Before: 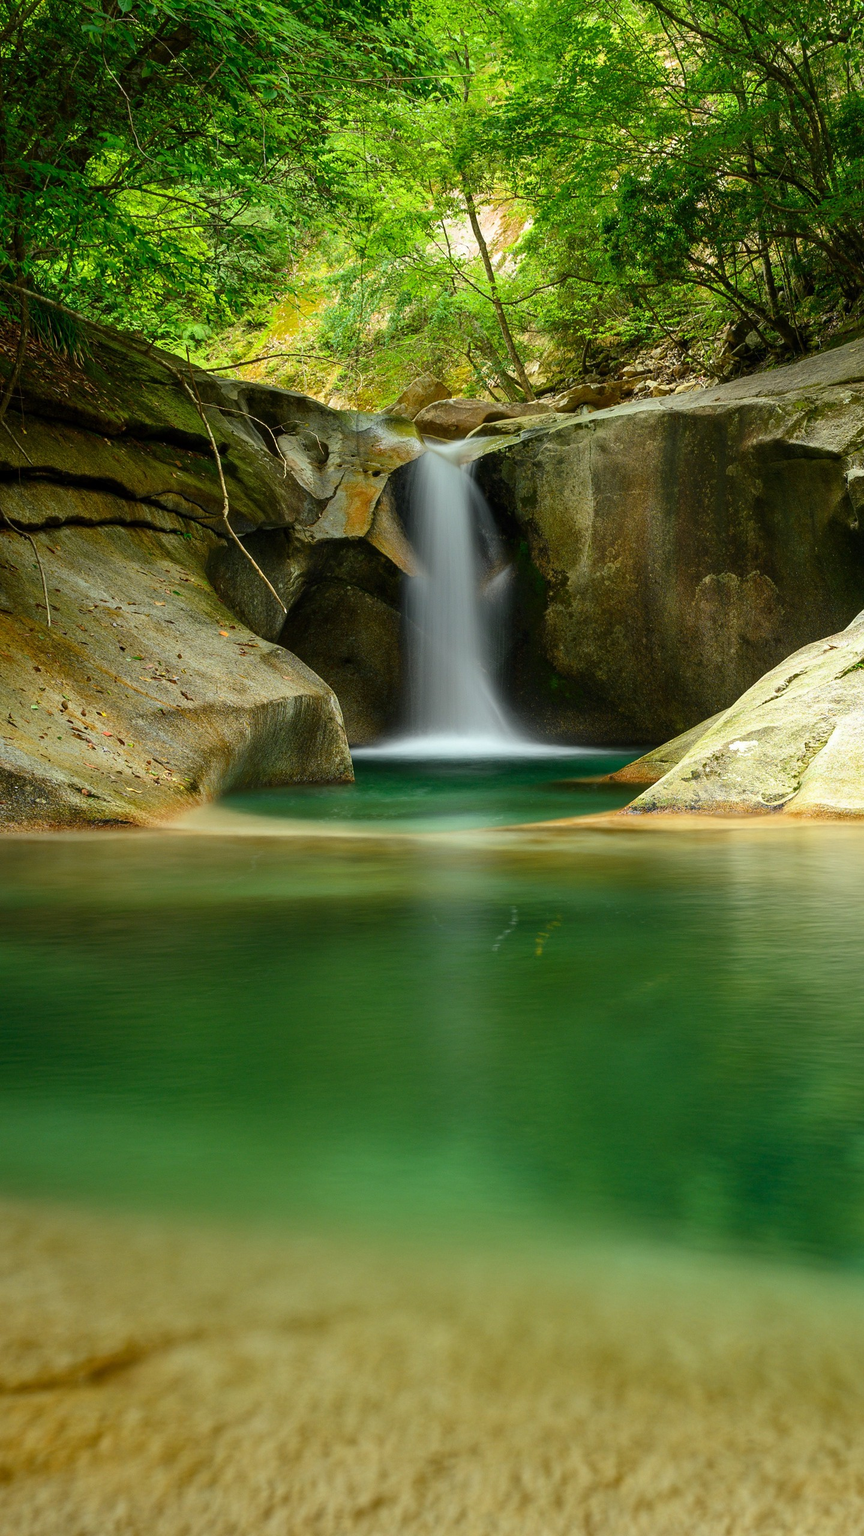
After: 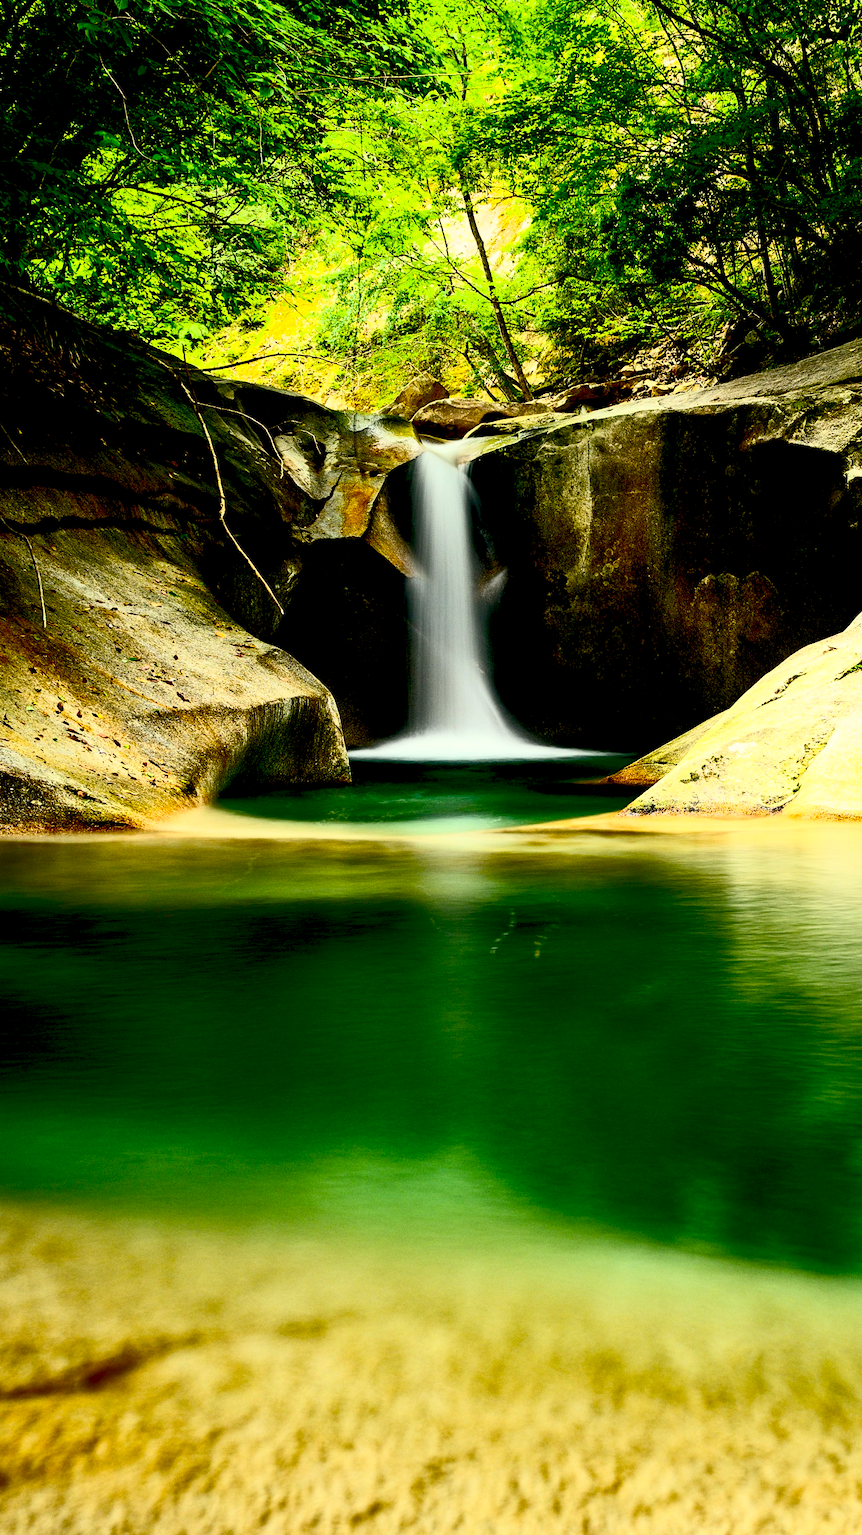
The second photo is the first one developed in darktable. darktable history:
tone equalizer: -8 EV 0.06 EV, smoothing diameter 25%, edges refinement/feathering 10, preserve details guided filter
exposure: black level correction 0.047, exposure 0.013 EV, compensate highlight preservation false
color calibration: x 0.329, y 0.345, temperature 5633 K
contrast brightness saturation: contrast 0.62, brightness 0.34, saturation 0.14
crop and rotate: left 0.614%, top 0.179%, bottom 0.309%
